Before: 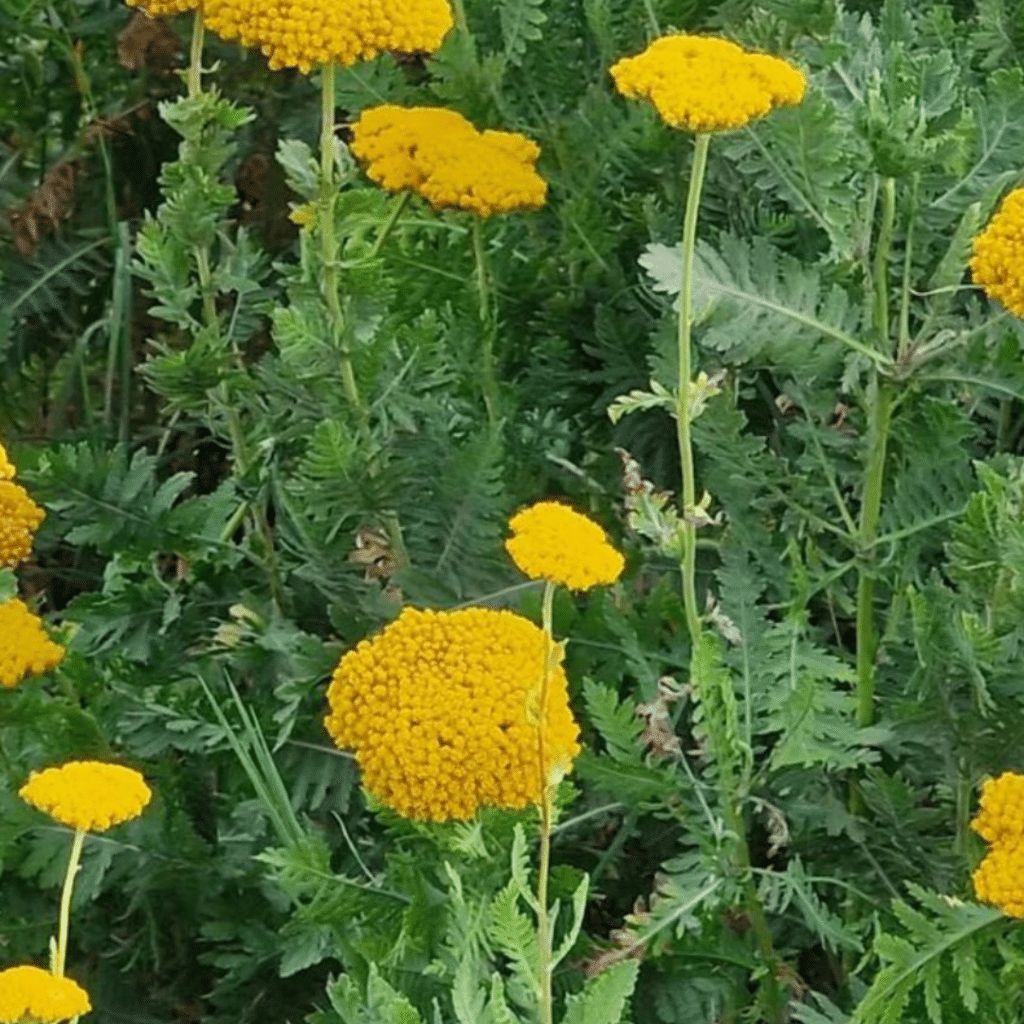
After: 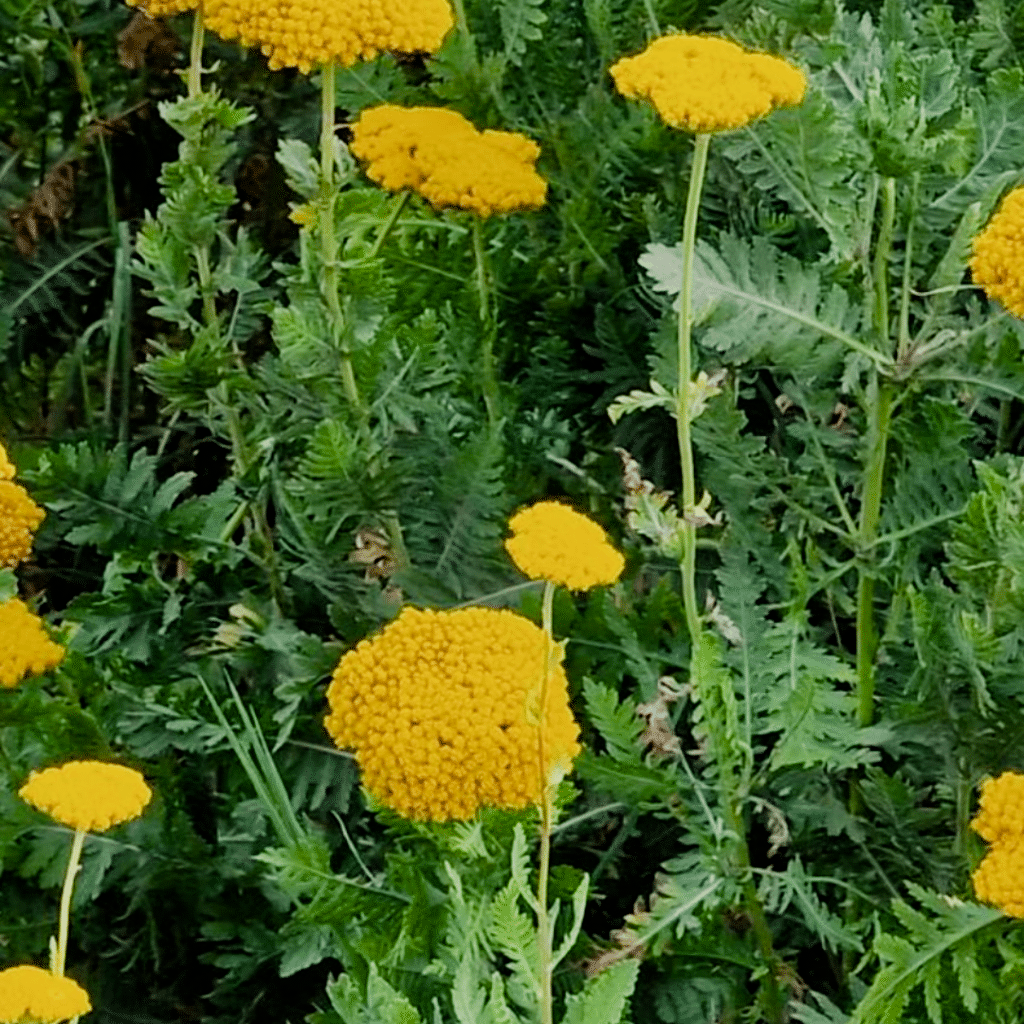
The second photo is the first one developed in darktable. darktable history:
color balance rgb: perceptual saturation grading › global saturation 20%, perceptual saturation grading › highlights -25%, perceptual saturation grading › shadows 25%
filmic rgb: black relative exposure -5 EV, hardness 2.88, contrast 1.2, highlights saturation mix -30%
